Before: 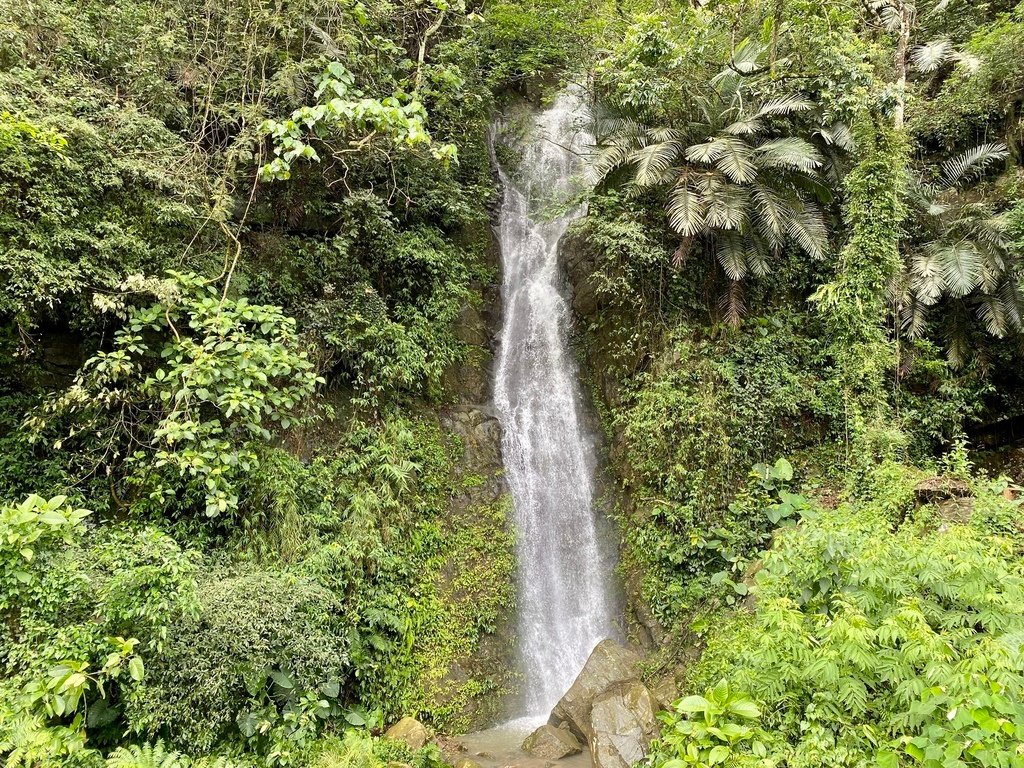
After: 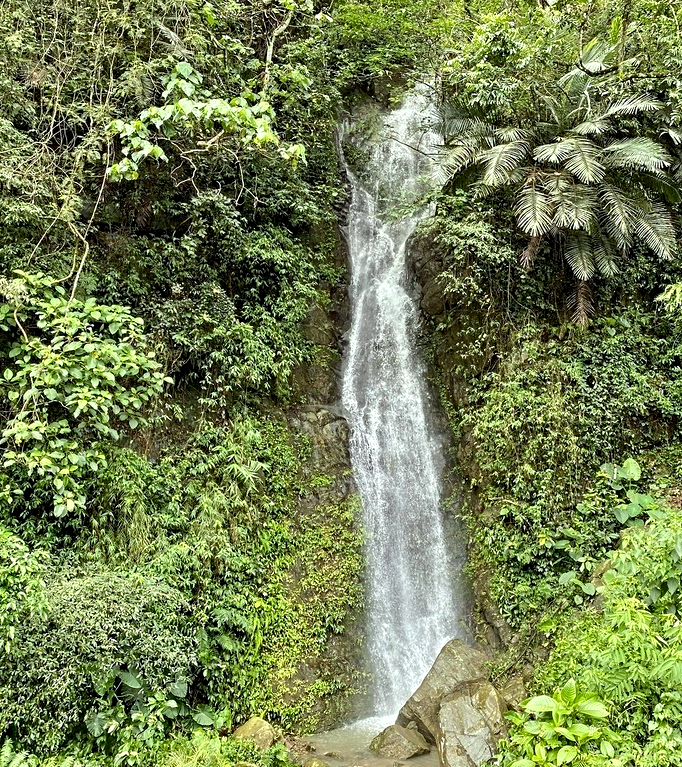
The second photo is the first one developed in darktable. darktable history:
contrast equalizer: octaves 7, y [[0.502, 0.517, 0.543, 0.576, 0.611, 0.631], [0.5 ×6], [0.5 ×6], [0 ×6], [0 ×6]]
color correction: highlights a* -6.51, highlights b* 0.583
exposure: black level correction 0.001, compensate exposure bias true, compensate highlight preservation false
crop and rotate: left 14.894%, right 18.475%
